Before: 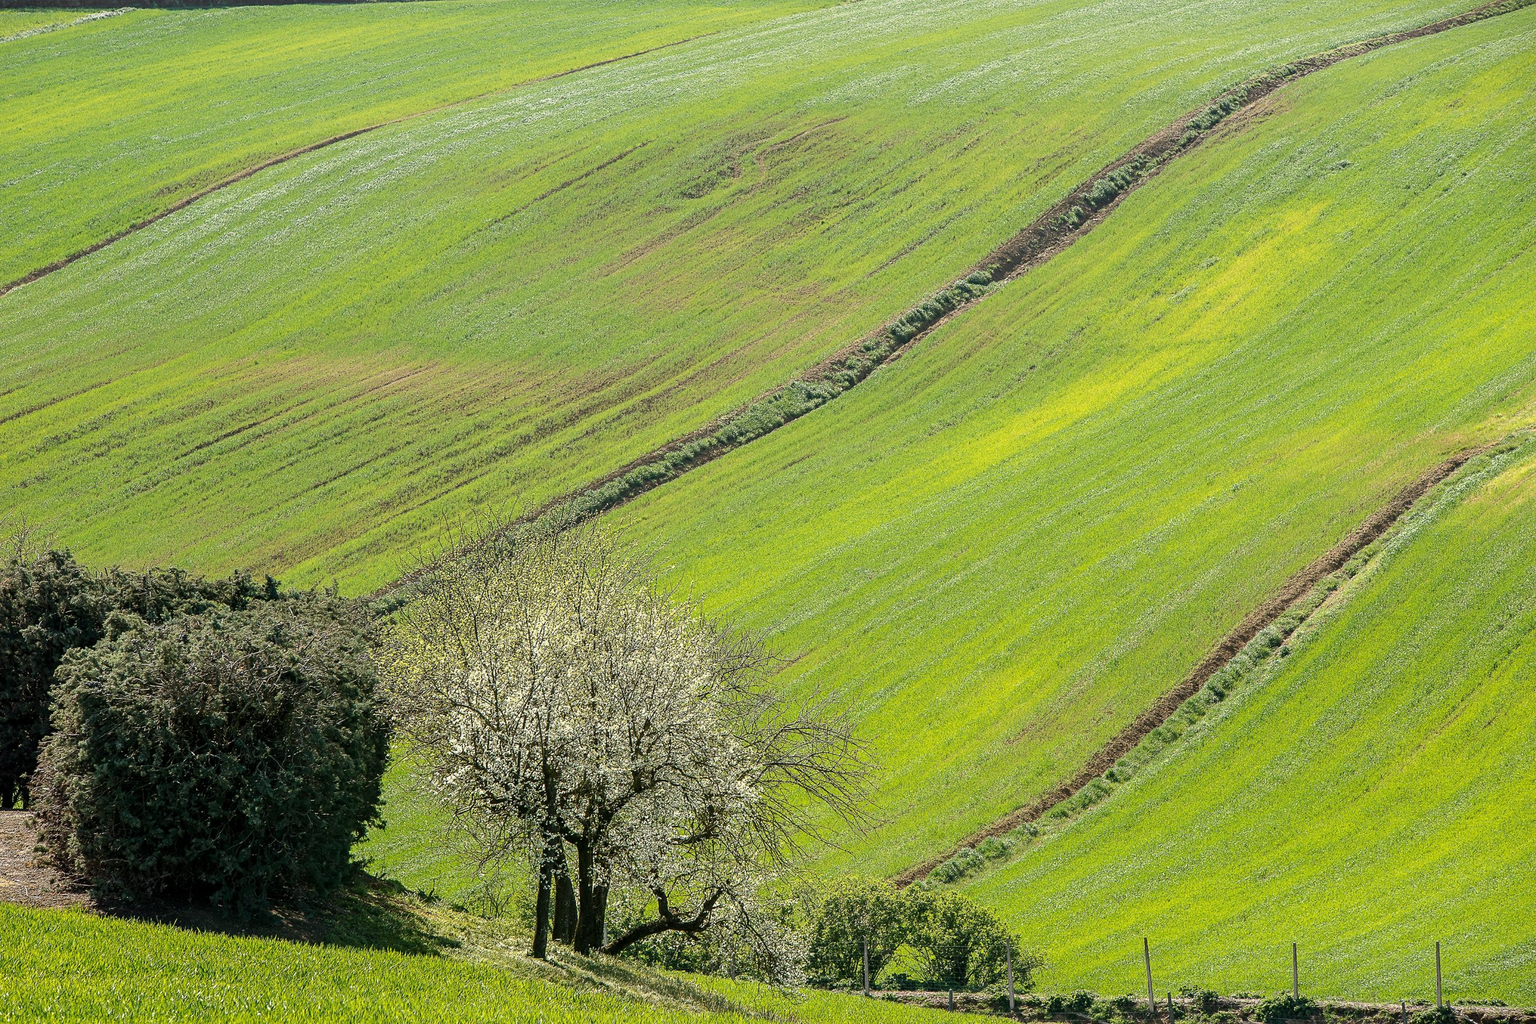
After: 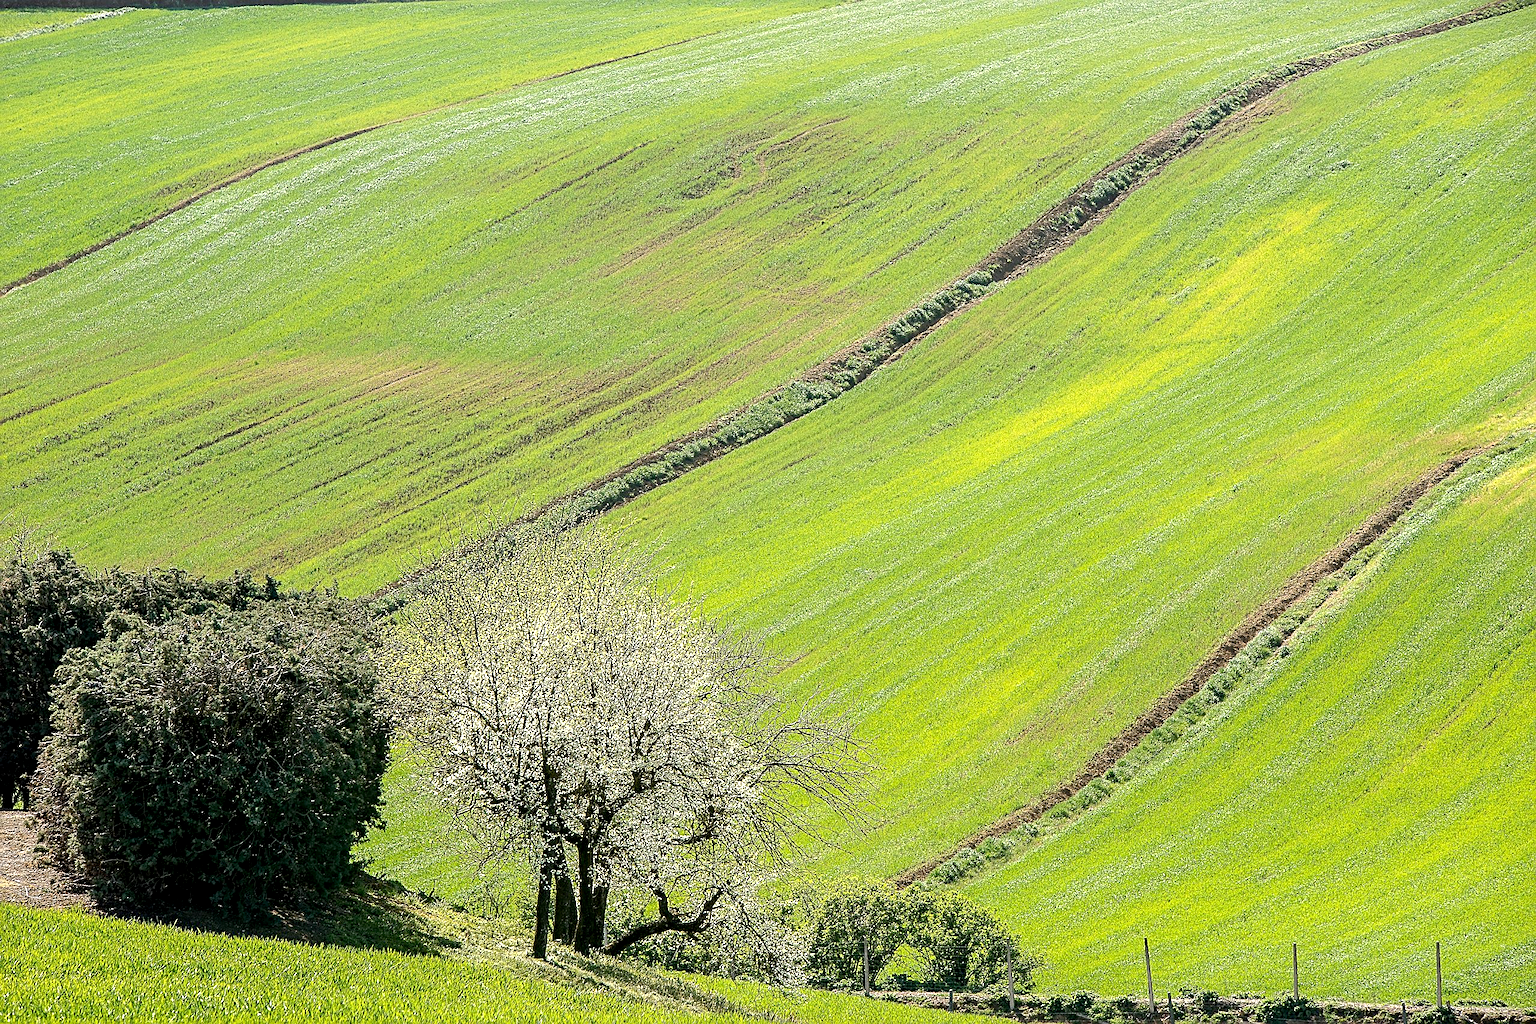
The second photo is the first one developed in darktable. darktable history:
exposure: black level correction 0.003, exposure 0.382 EV, compensate highlight preservation false
sharpen: on, module defaults
